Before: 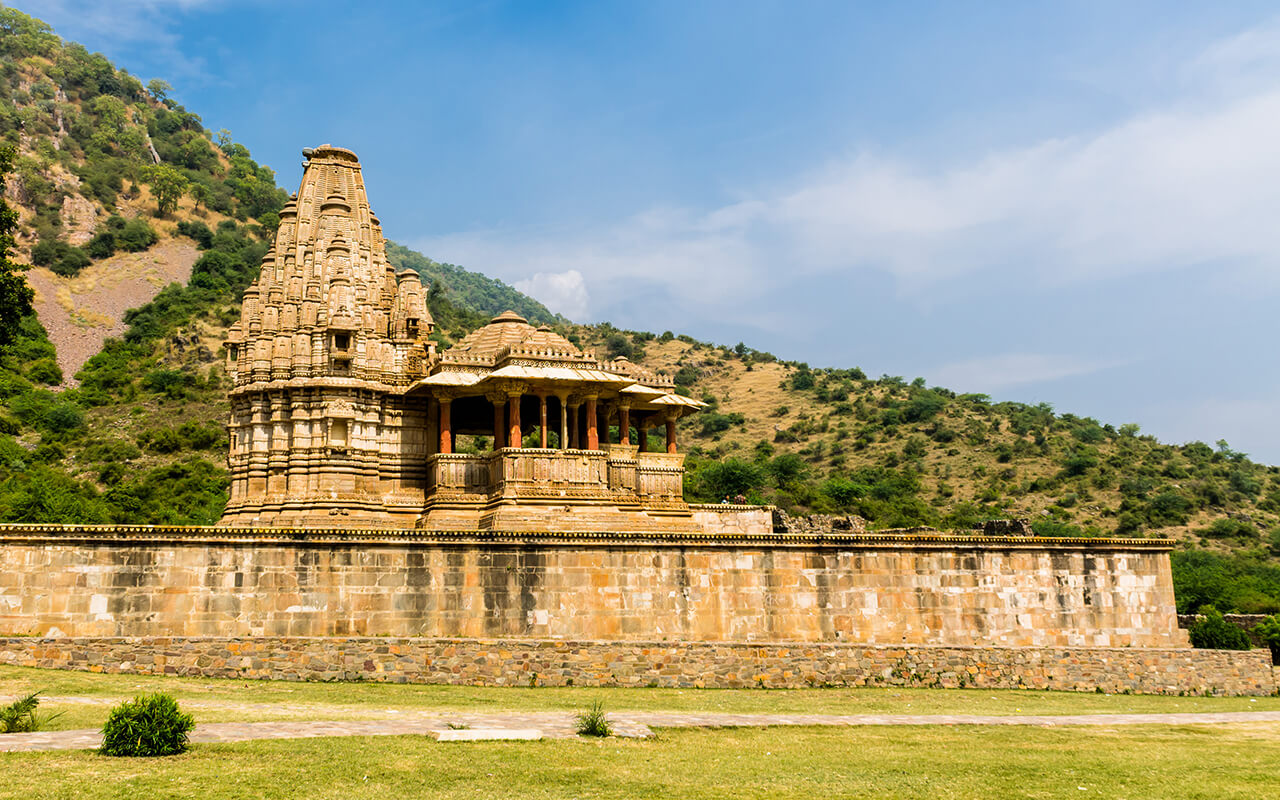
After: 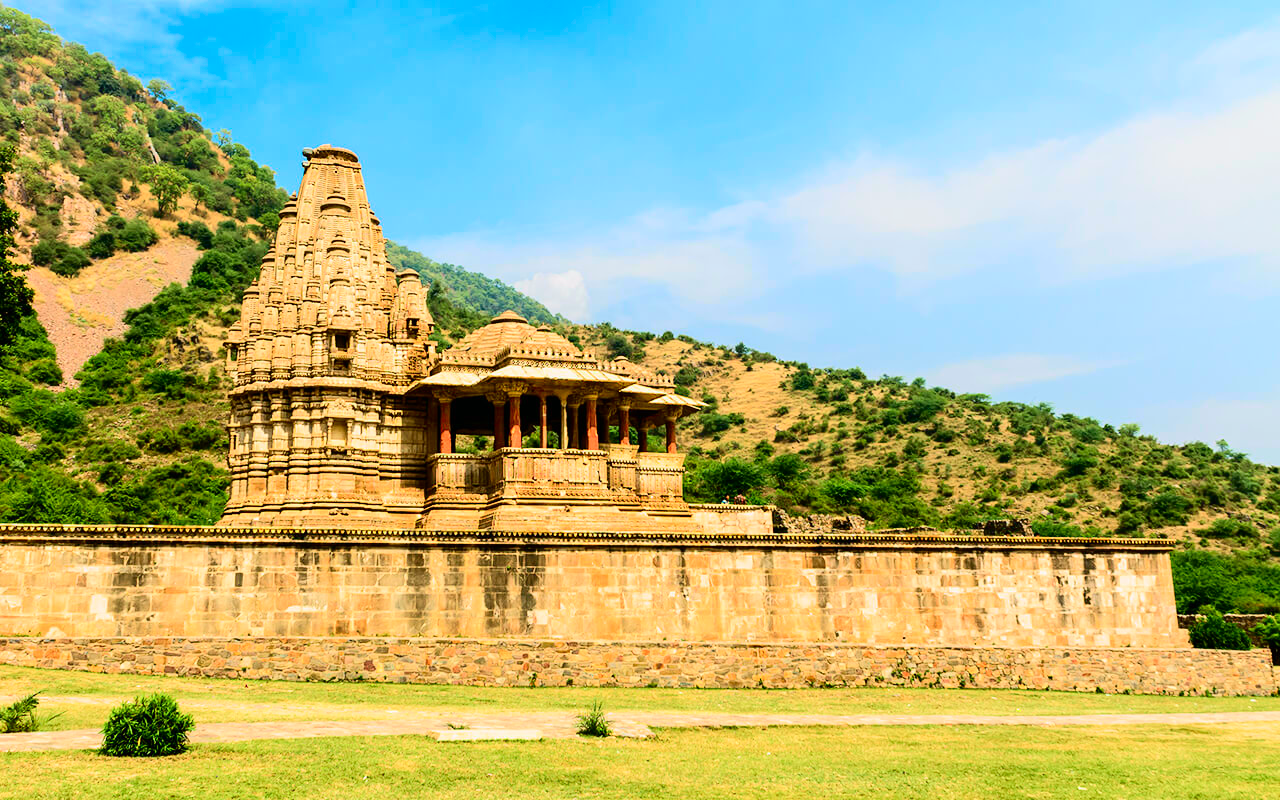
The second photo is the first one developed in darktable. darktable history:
tone curve: curves: ch0 [(0, 0.003) (0.044, 0.032) (0.12, 0.089) (0.19, 0.175) (0.271, 0.294) (0.457, 0.546) (0.588, 0.71) (0.701, 0.815) (0.86, 0.922) (1, 0.982)]; ch1 [(0, 0) (0.247, 0.215) (0.433, 0.382) (0.466, 0.426) (0.493, 0.481) (0.501, 0.5) (0.517, 0.524) (0.557, 0.582) (0.598, 0.651) (0.671, 0.735) (0.796, 0.85) (1, 1)]; ch2 [(0, 0) (0.249, 0.216) (0.357, 0.317) (0.448, 0.432) (0.478, 0.492) (0.498, 0.499) (0.517, 0.53) (0.537, 0.57) (0.569, 0.623) (0.61, 0.663) (0.706, 0.75) (0.808, 0.809) (0.991, 0.968)], color space Lab, independent channels, preserve colors none
